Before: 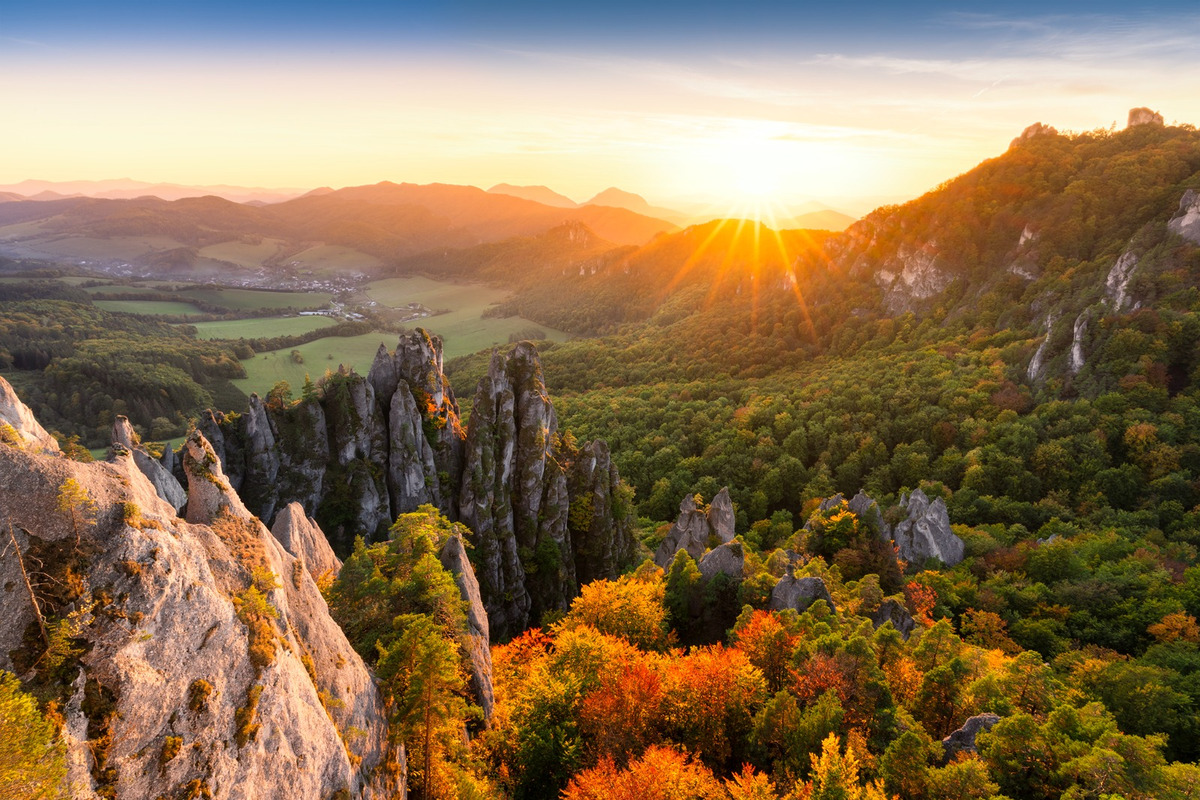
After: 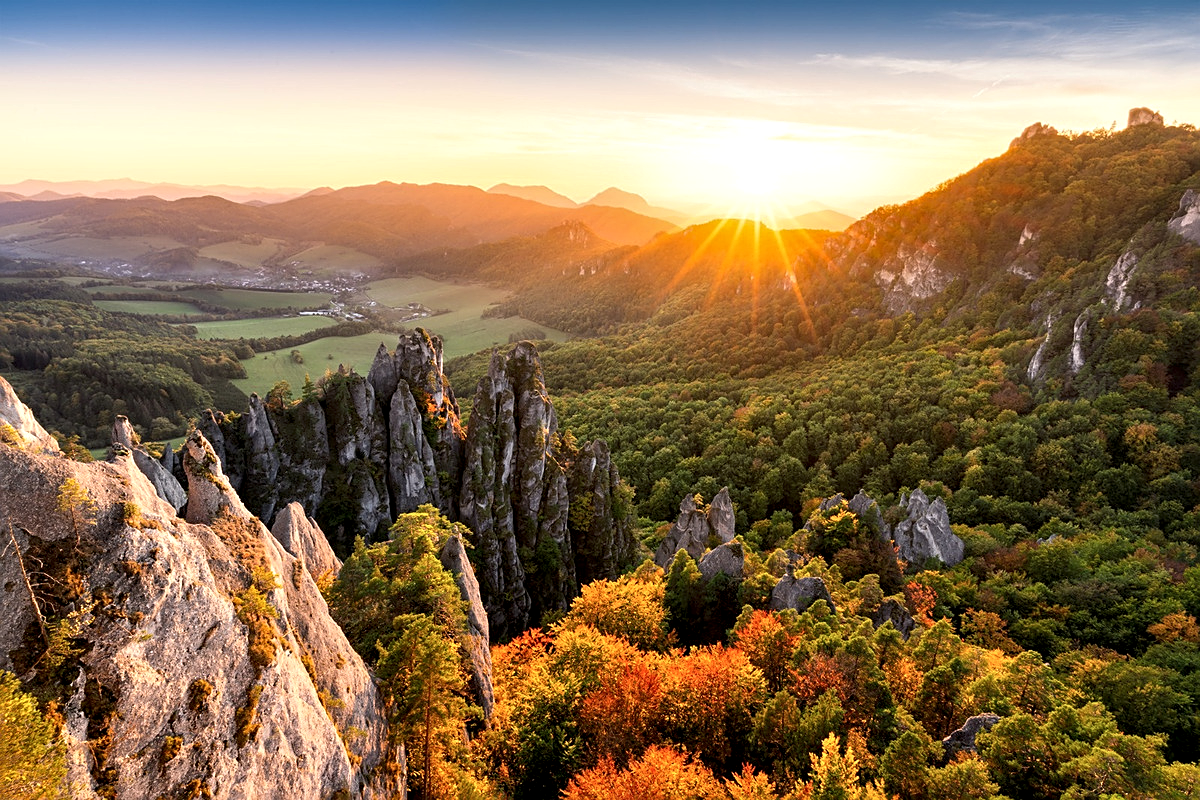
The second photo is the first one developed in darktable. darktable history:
sharpen: on, module defaults
contrast equalizer: y [[0.546, 0.552, 0.554, 0.554, 0.552, 0.546], [0.5 ×6], [0.5 ×6], [0 ×6], [0 ×6]]
